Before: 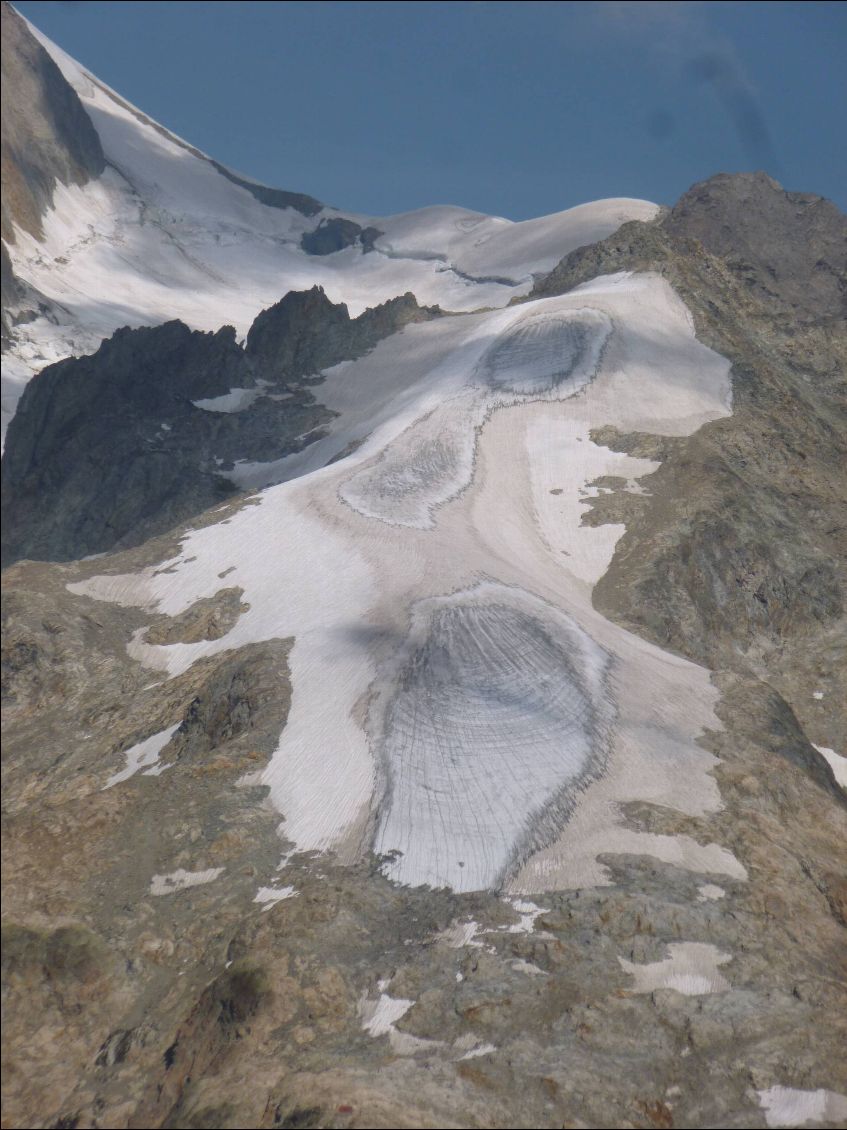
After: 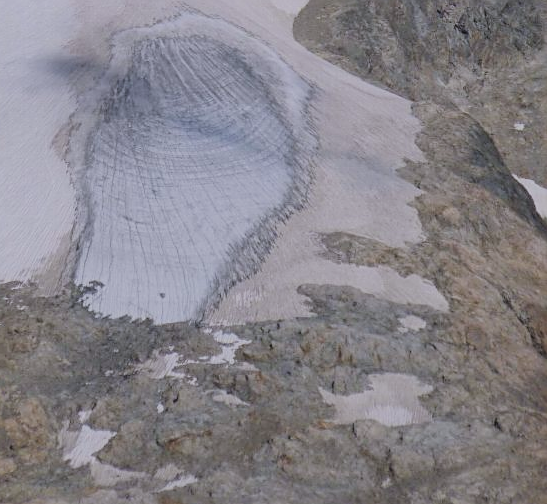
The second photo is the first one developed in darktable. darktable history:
sharpen: on, module defaults
crop and rotate: left 35.307%, top 50.361%, bottom 4.972%
color calibration: output R [1.003, 0.027, -0.041, 0], output G [-0.018, 1.043, -0.038, 0], output B [0.071, -0.086, 1.017, 0], illuminant as shot in camera, x 0.358, y 0.373, temperature 4628.91 K
filmic rgb: black relative exposure -7.65 EV, white relative exposure 4.56 EV, hardness 3.61, add noise in highlights 0.001, color science v3 (2019), use custom middle-gray values true, contrast in highlights soft
